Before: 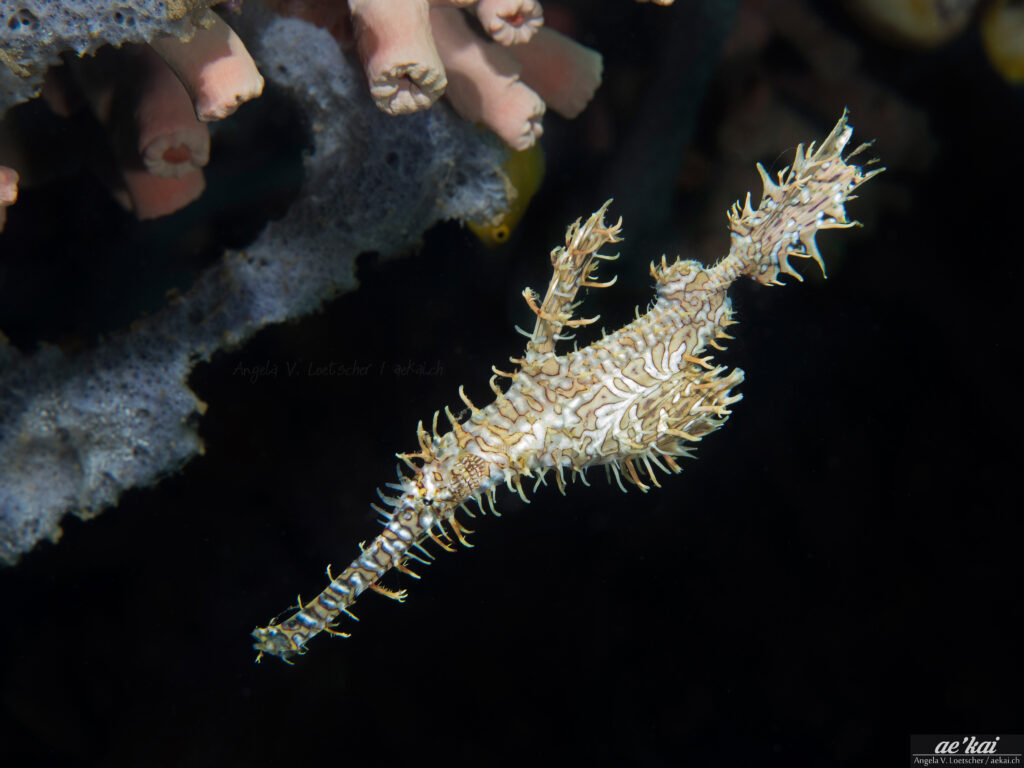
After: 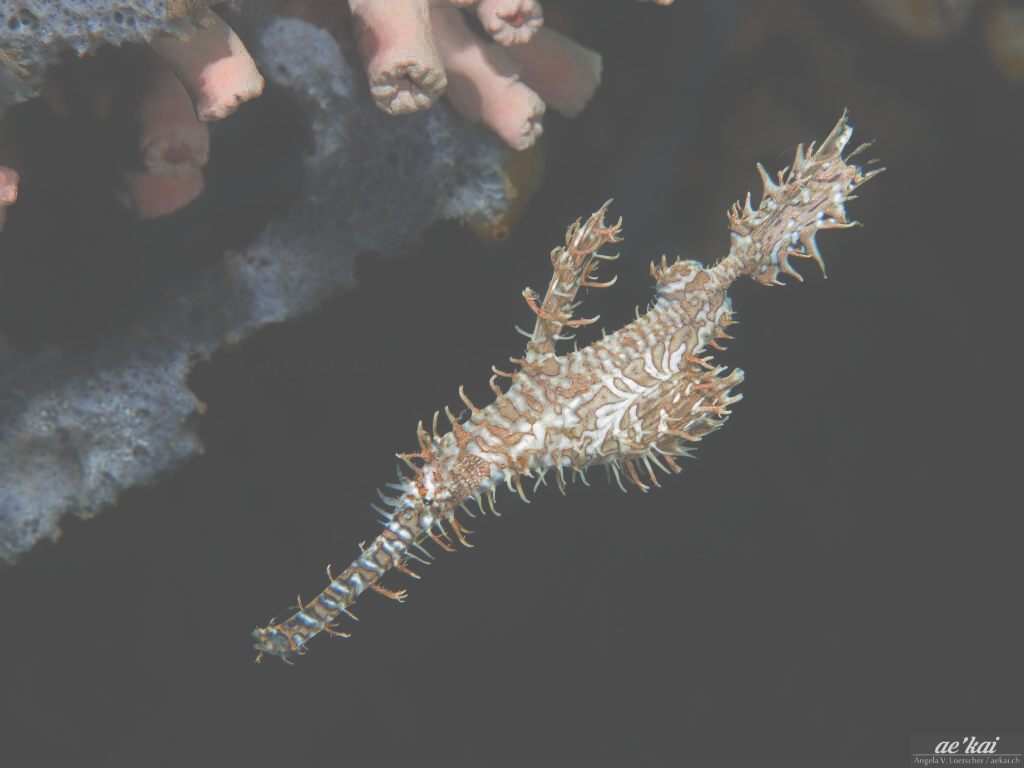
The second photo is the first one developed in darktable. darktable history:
color zones: curves: ch0 [(0.006, 0.385) (0.143, 0.563) (0.243, 0.321) (0.352, 0.464) (0.516, 0.456) (0.625, 0.5) (0.75, 0.5) (0.875, 0.5)]; ch1 [(0, 0.5) (0.134, 0.504) (0.246, 0.463) (0.421, 0.515) (0.5, 0.56) (0.625, 0.5) (0.75, 0.5) (0.875, 0.5)]; ch2 [(0, 0.5) (0.131, 0.426) (0.307, 0.289) (0.38, 0.188) (0.513, 0.216) (0.625, 0.548) (0.75, 0.468) (0.838, 0.396) (0.971, 0.311)]
filmic rgb: middle gray luminance 18.42%, black relative exposure -11.45 EV, white relative exposure 2.55 EV, threshold 6 EV, target black luminance 0%, hardness 8.41, latitude 99%, contrast 1.084, shadows ↔ highlights balance 0.505%, add noise in highlights 0, preserve chrominance max RGB, color science v3 (2019), use custom middle-gray values true, iterations of high-quality reconstruction 0, contrast in highlights soft, enable highlight reconstruction true
exposure: black level correction -0.087, compensate highlight preservation false
